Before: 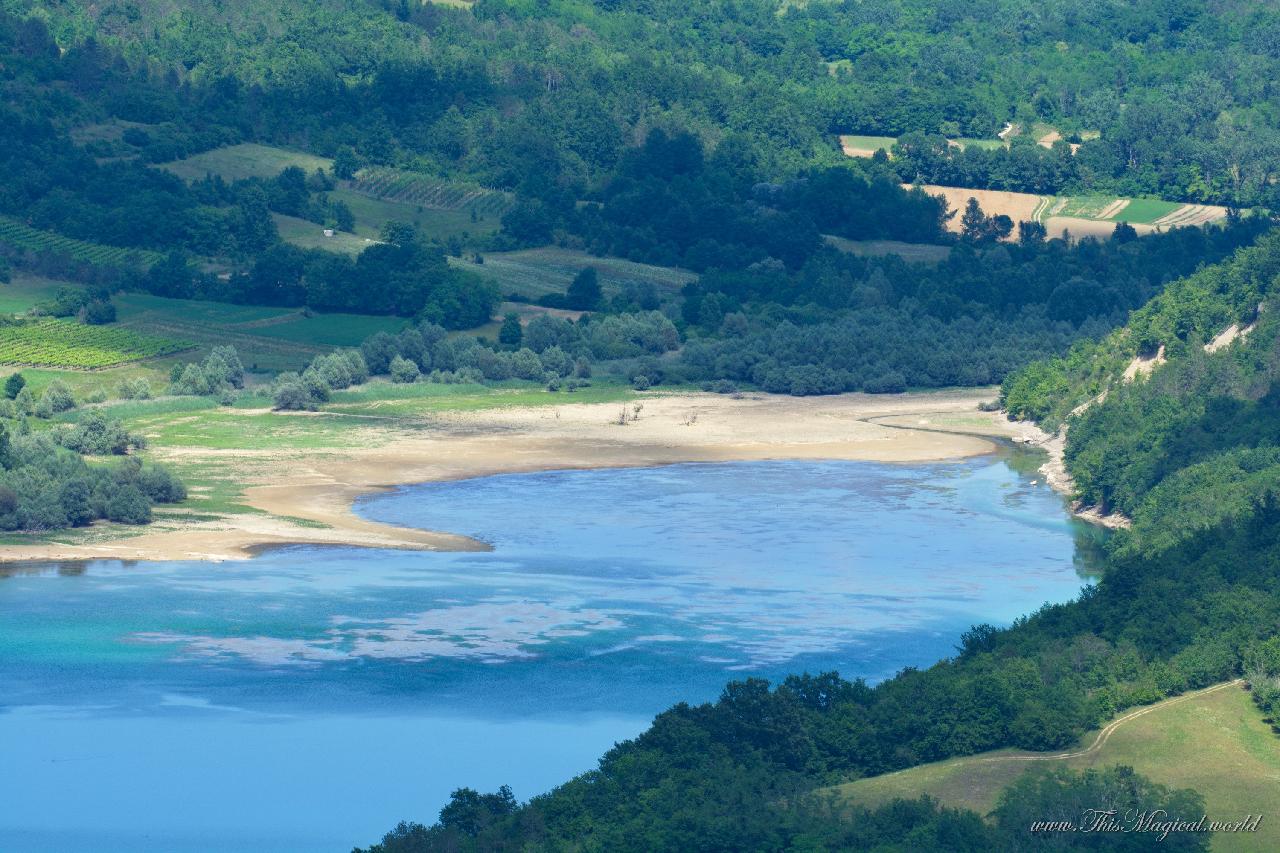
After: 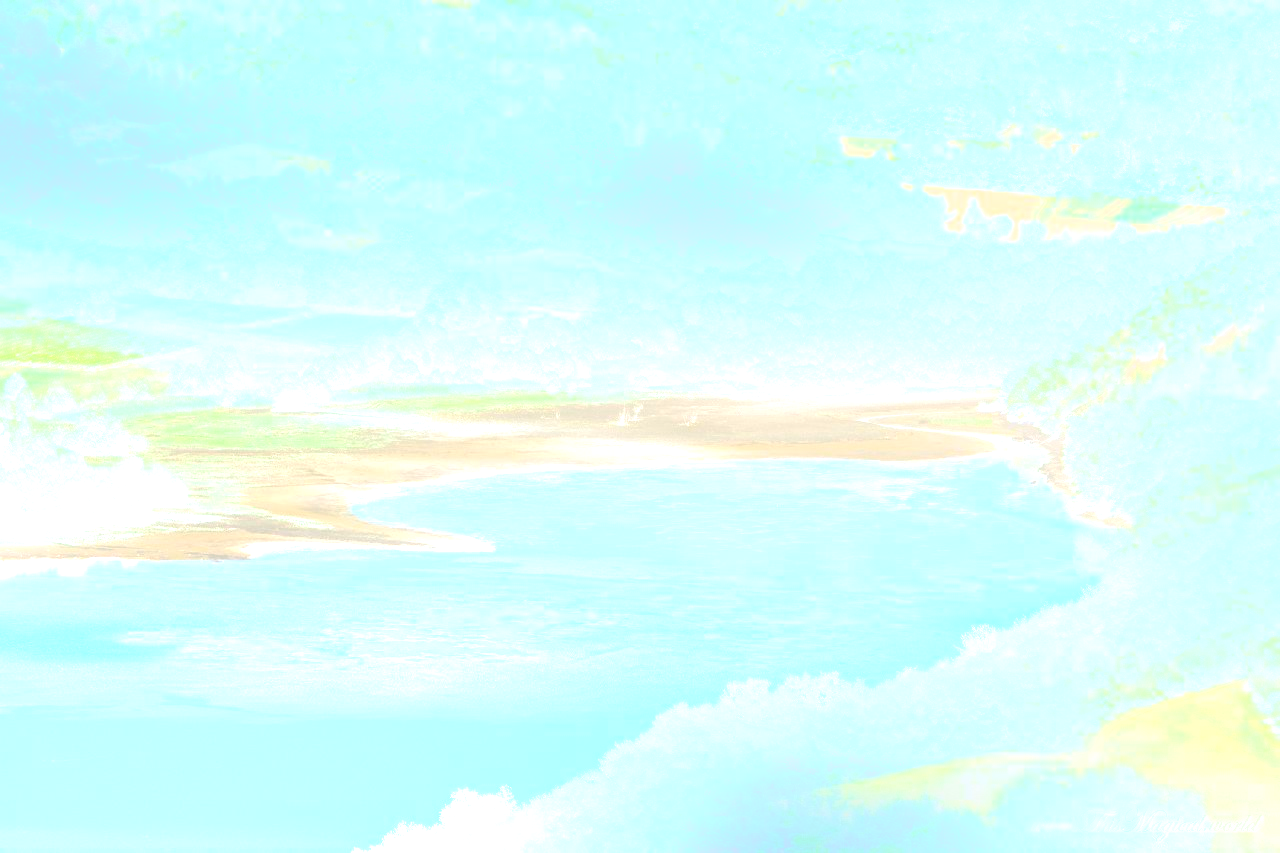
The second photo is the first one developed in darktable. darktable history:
exposure: black level correction 0, exposure 0.9 EV, compensate highlight preservation false
bloom: size 25%, threshold 5%, strength 90%
